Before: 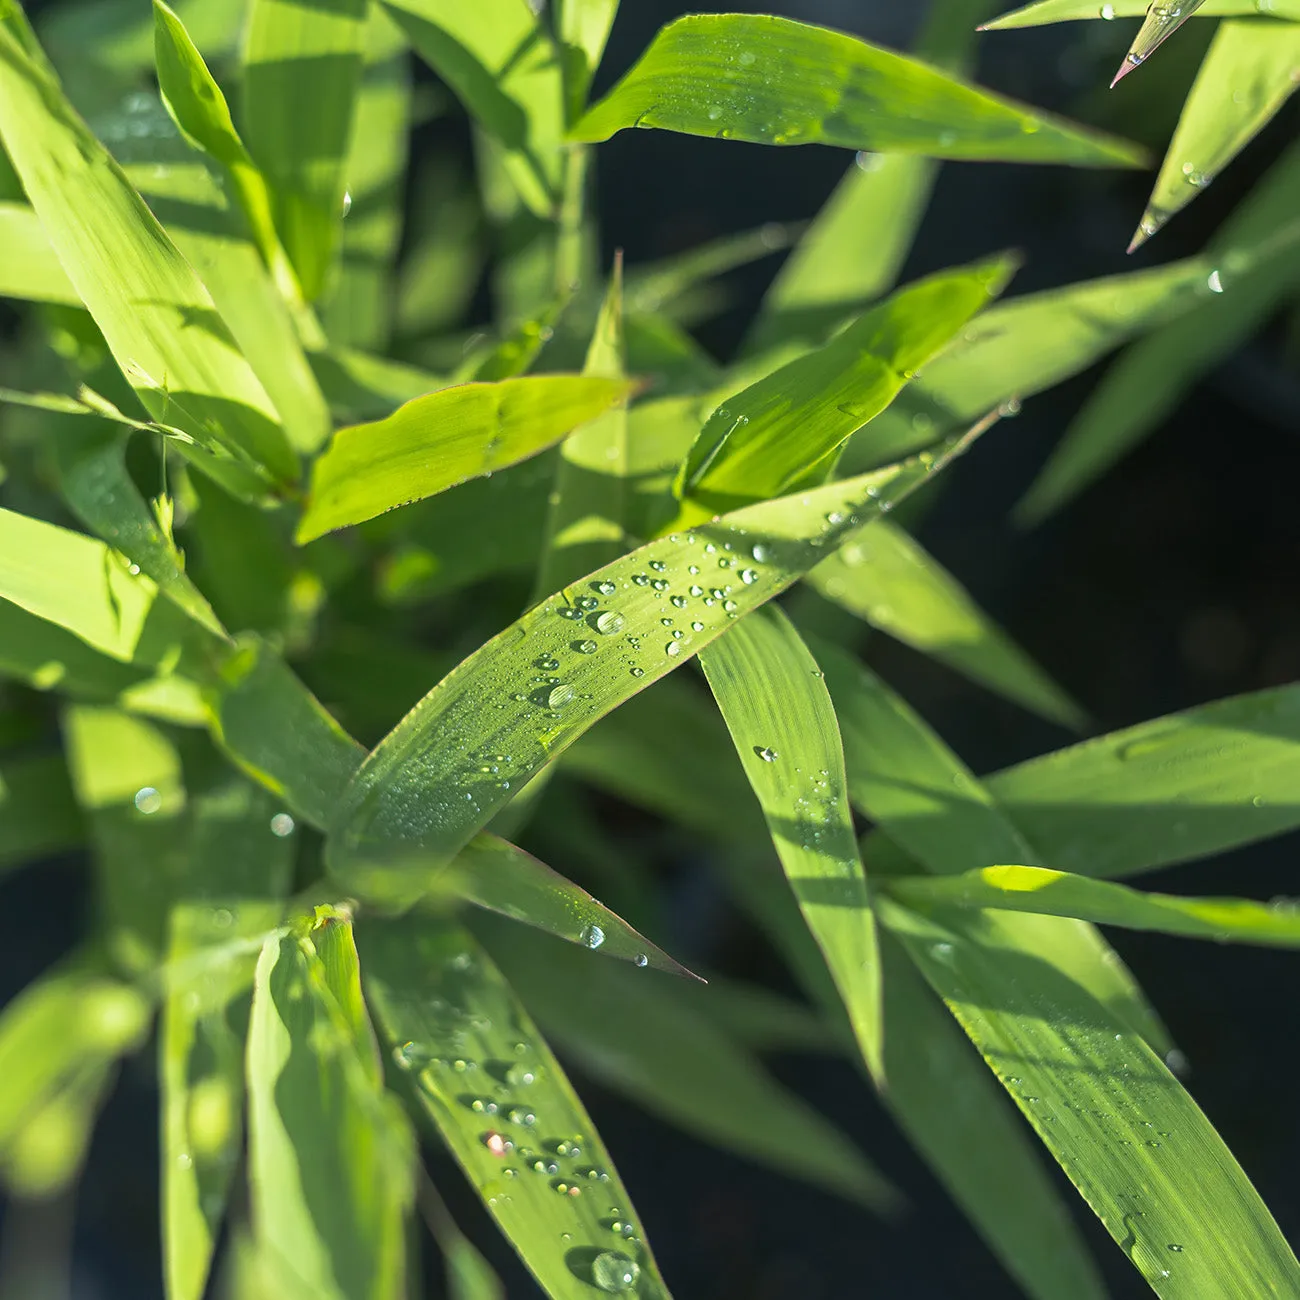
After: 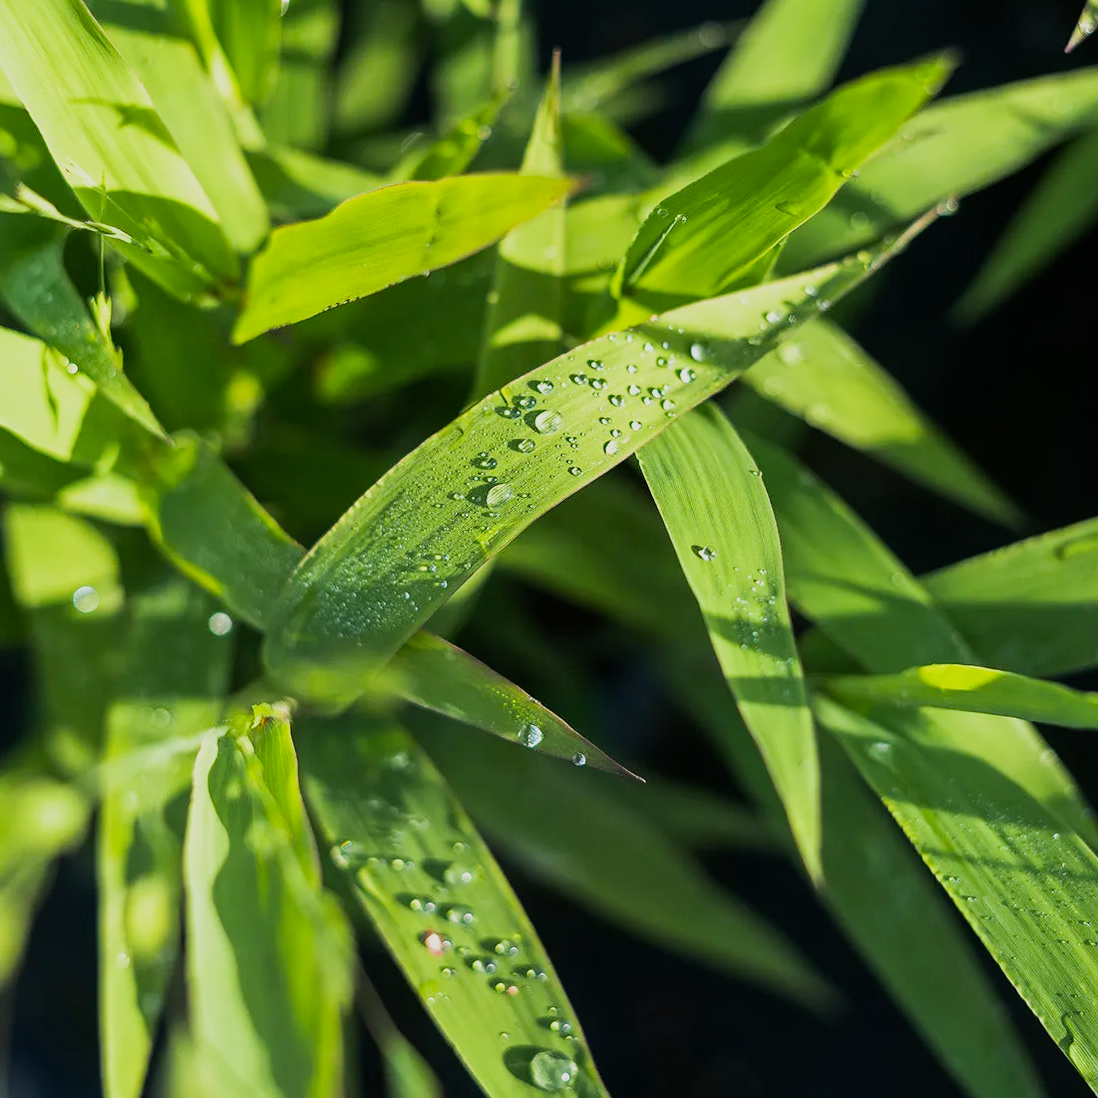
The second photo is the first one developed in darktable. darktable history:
crop and rotate: left 4.842%, top 15.51%, right 10.668%
sigmoid: contrast 1.54, target black 0
